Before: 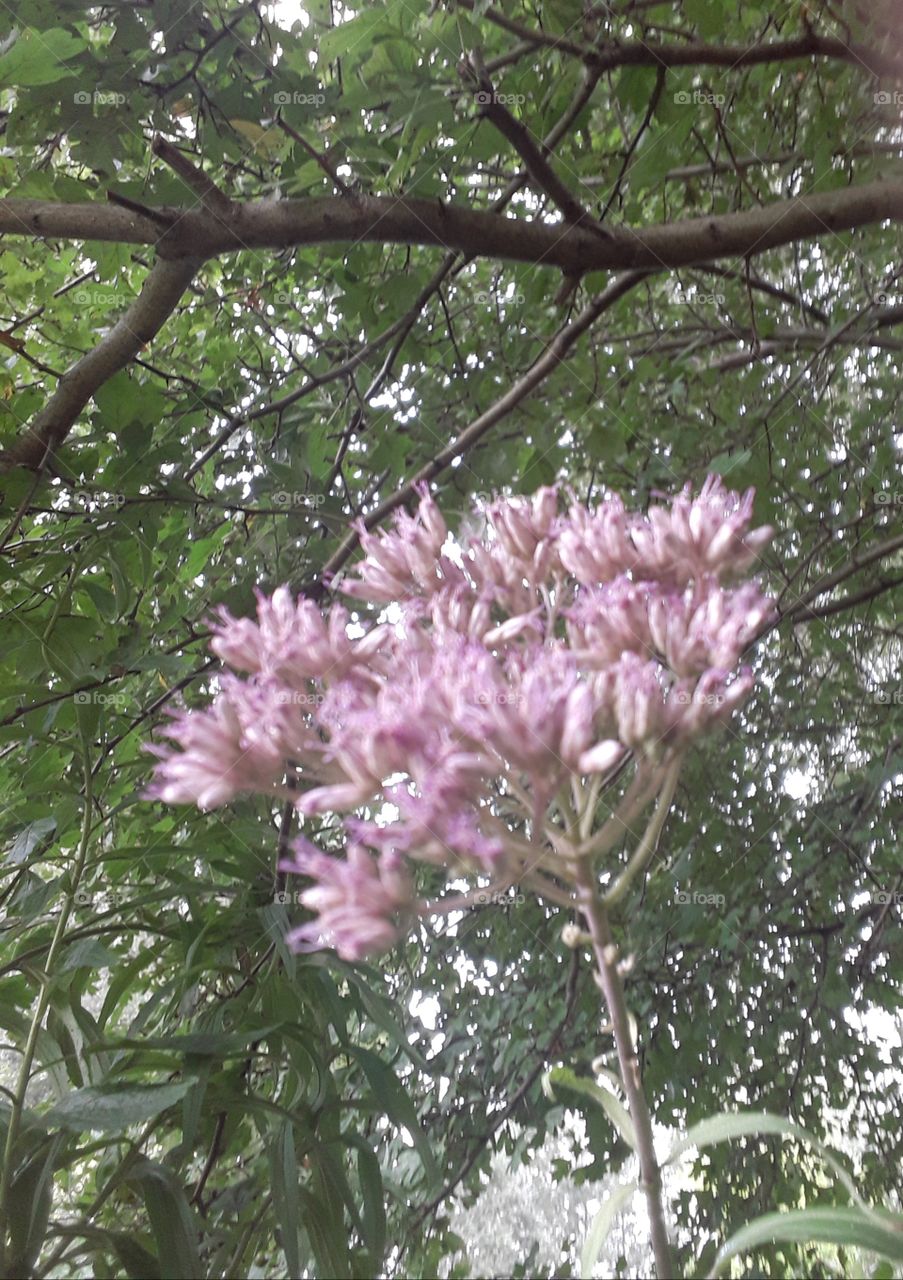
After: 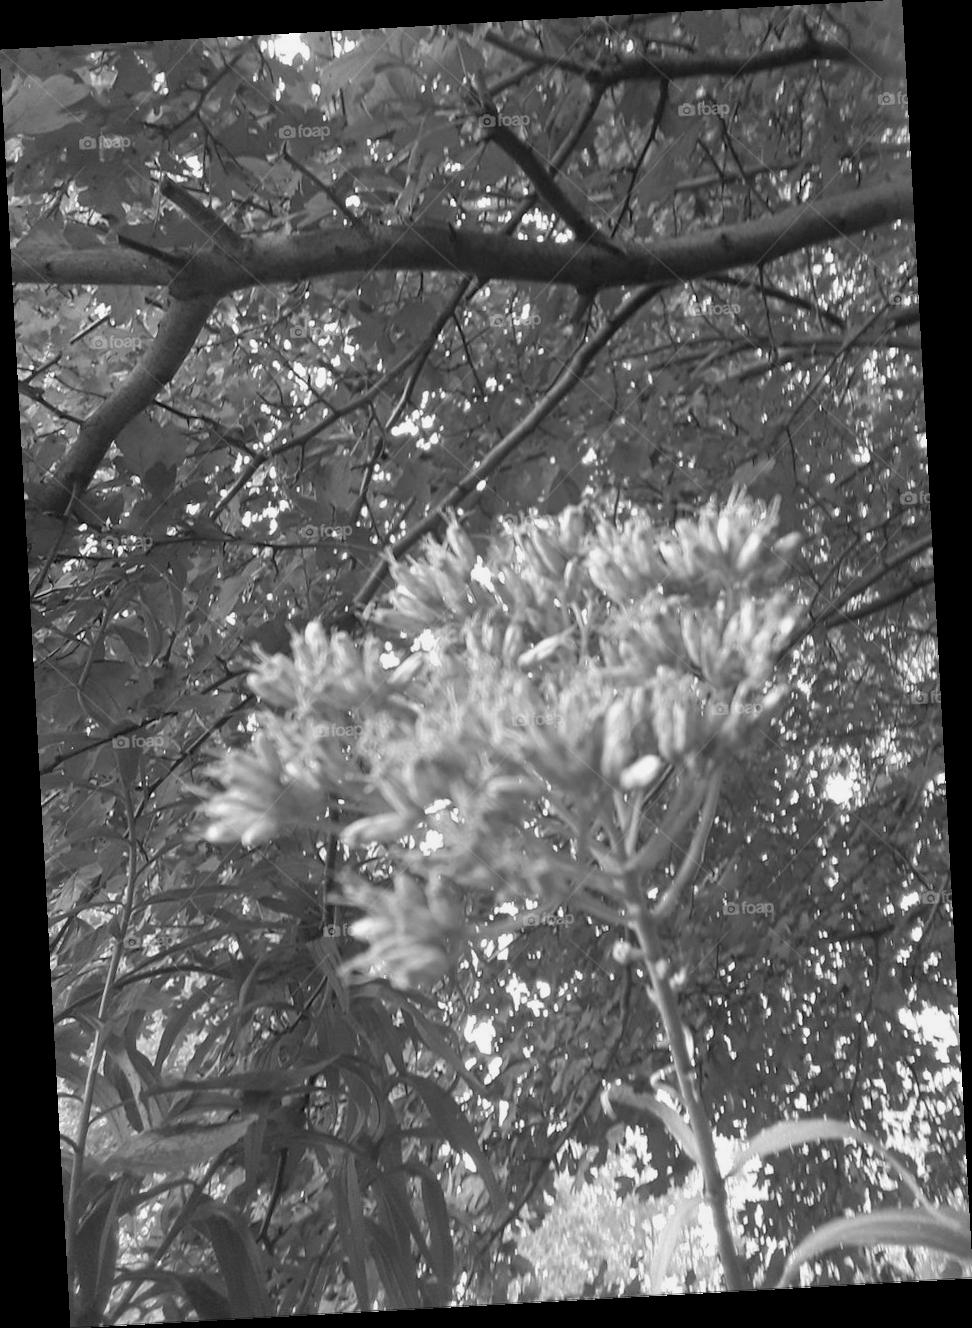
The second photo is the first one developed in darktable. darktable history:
rotate and perspective: rotation -3.18°, automatic cropping off
monochrome: a 30.25, b 92.03
color balance: output saturation 120%
tone equalizer: on, module defaults
